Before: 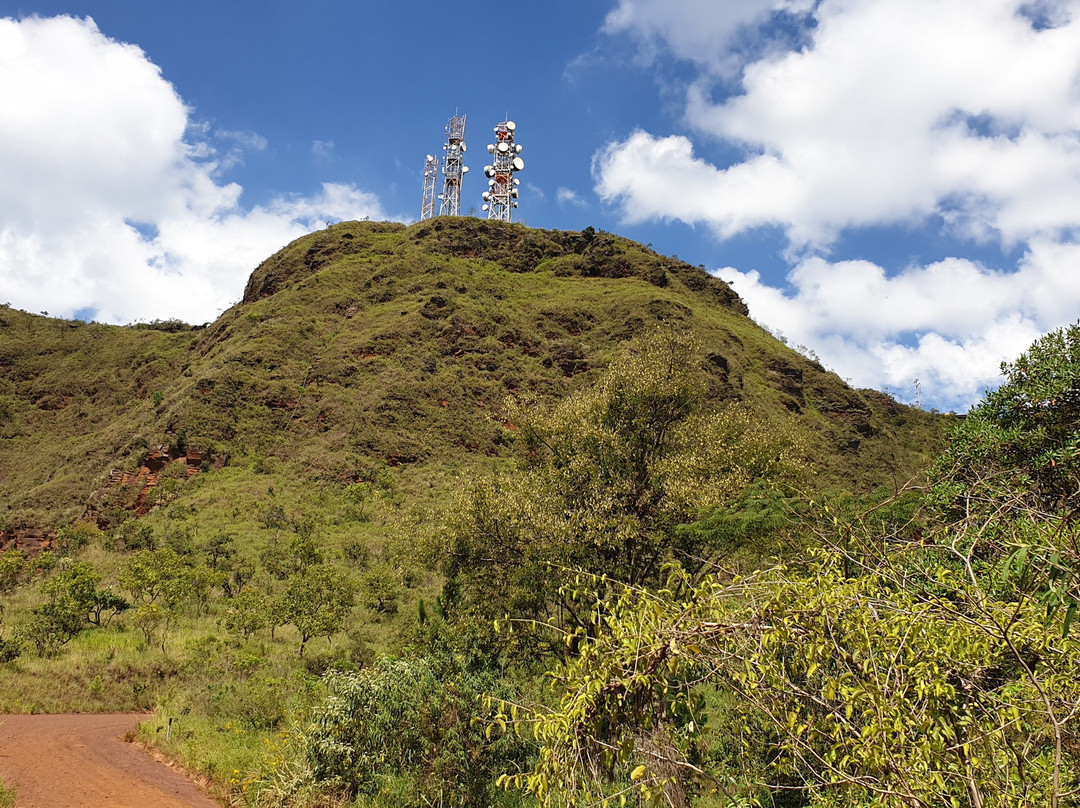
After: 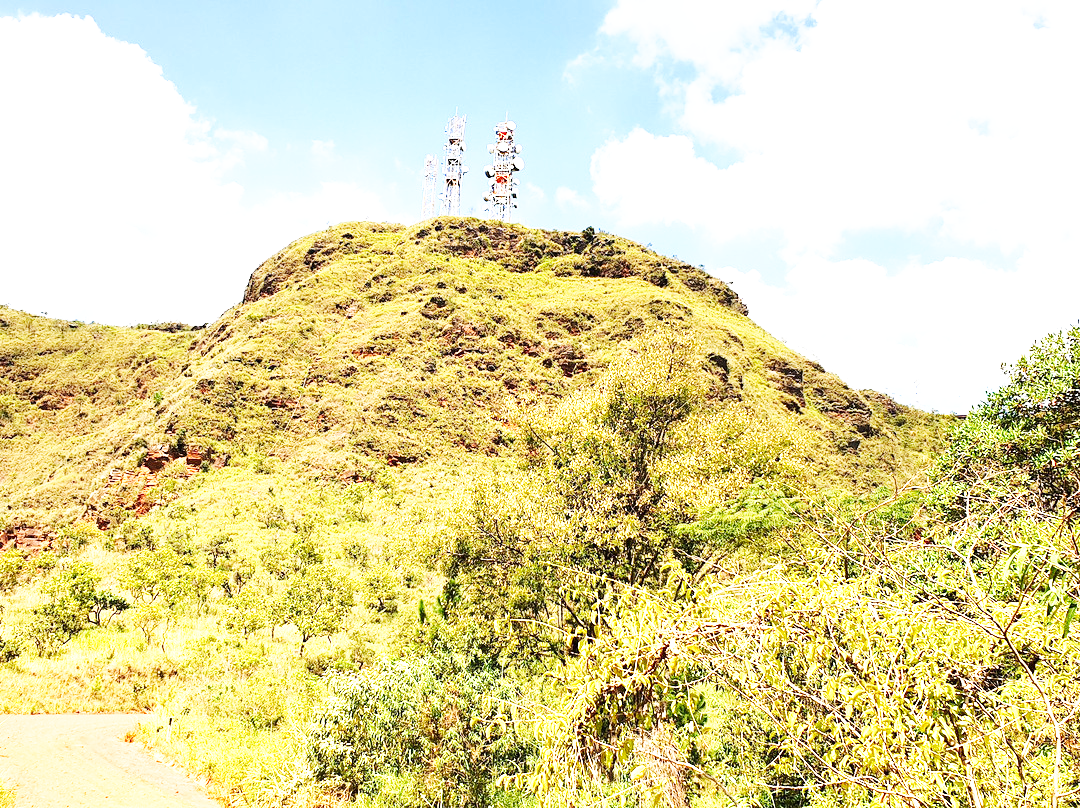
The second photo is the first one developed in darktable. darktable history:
exposure: black level correction 0.001, exposure 1.398 EV, compensate highlight preservation false
base curve: curves: ch0 [(0, 0) (0.007, 0.004) (0.027, 0.03) (0.046, 0.07) (0.207, 0.54) (0.442, 0.872) (0.673, 0.972) (1, 1)], preserve colors none
